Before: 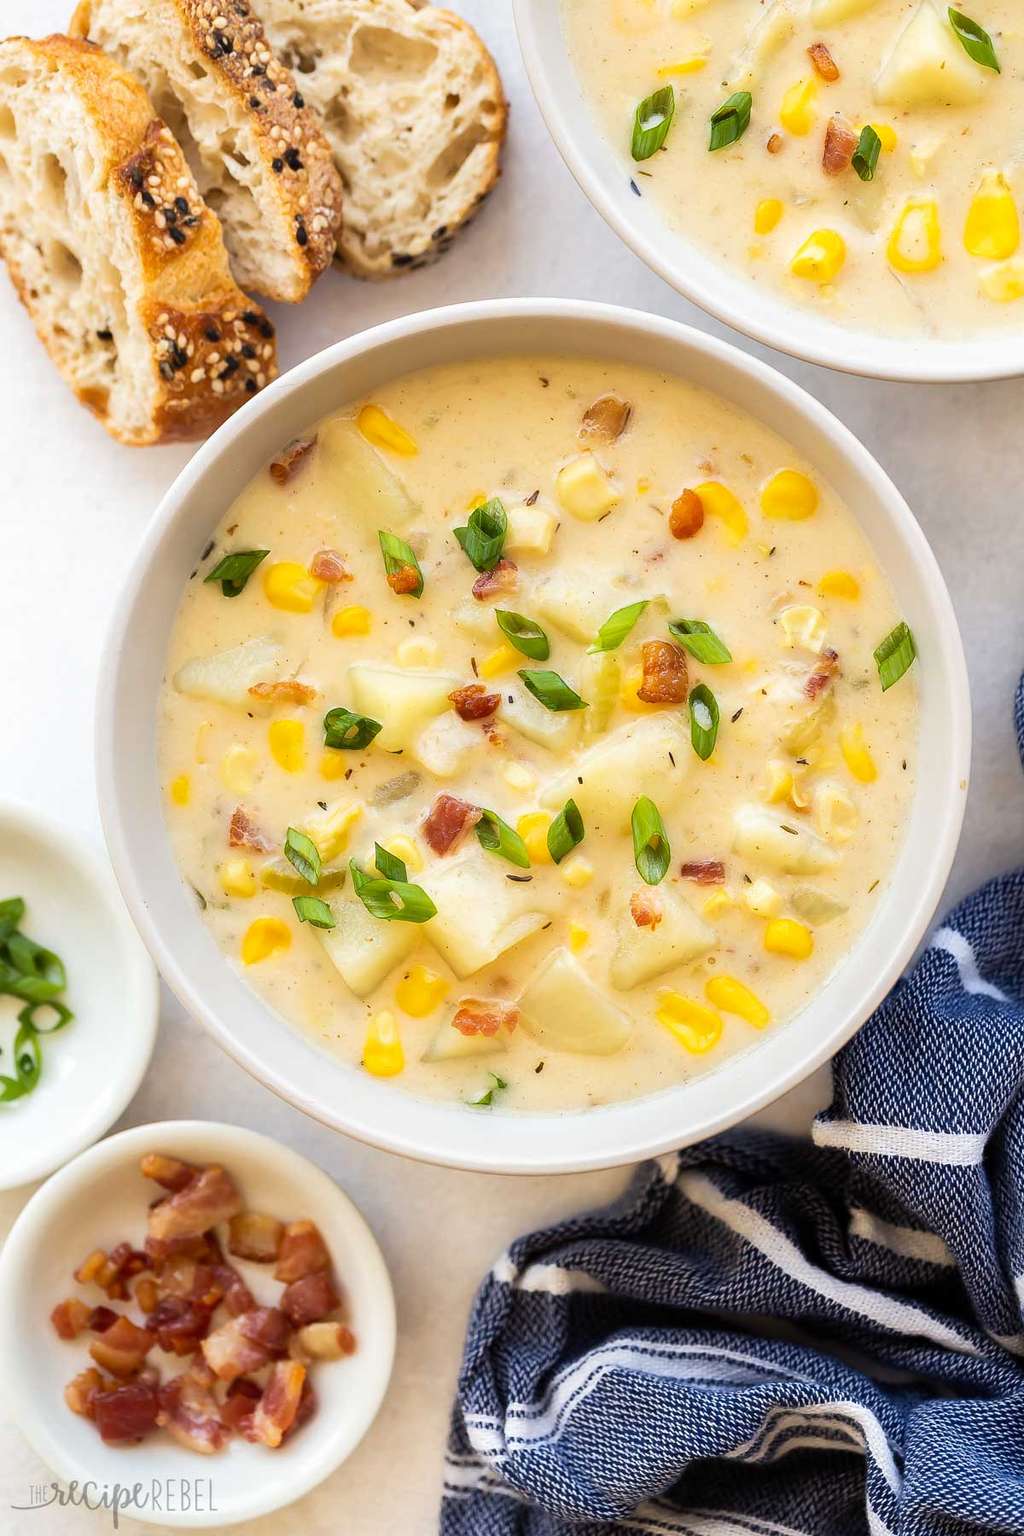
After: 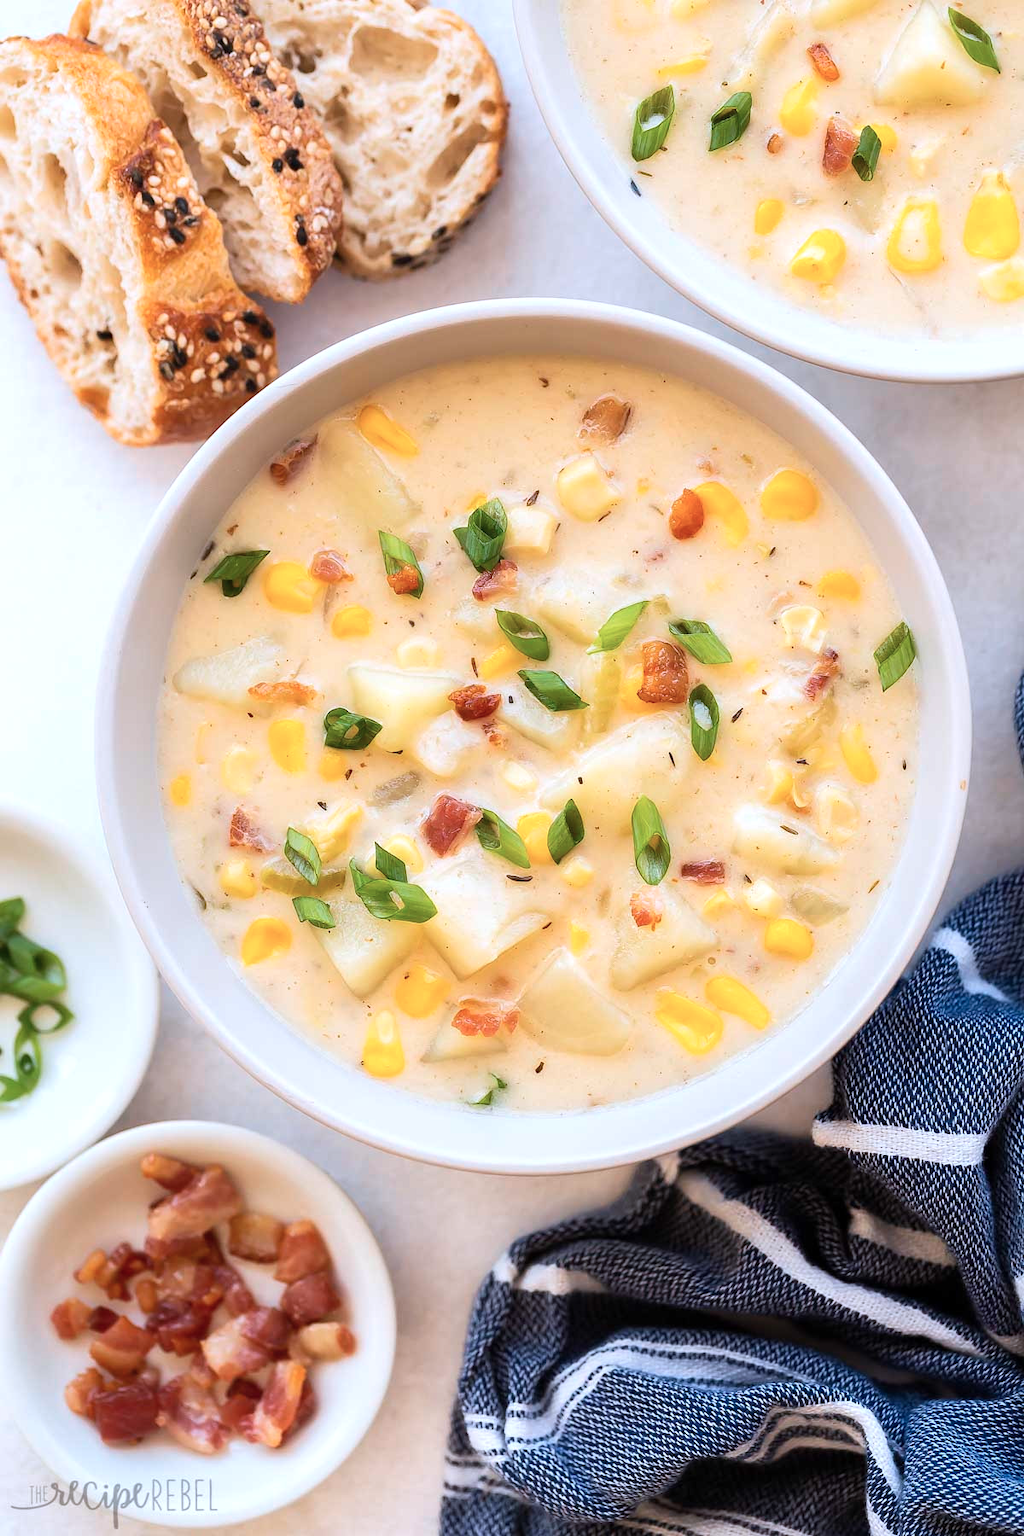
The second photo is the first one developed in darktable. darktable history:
white balance: red 1.127, blue 0.943
color correction: highlights a* -9.35, highlights b* -23.15
